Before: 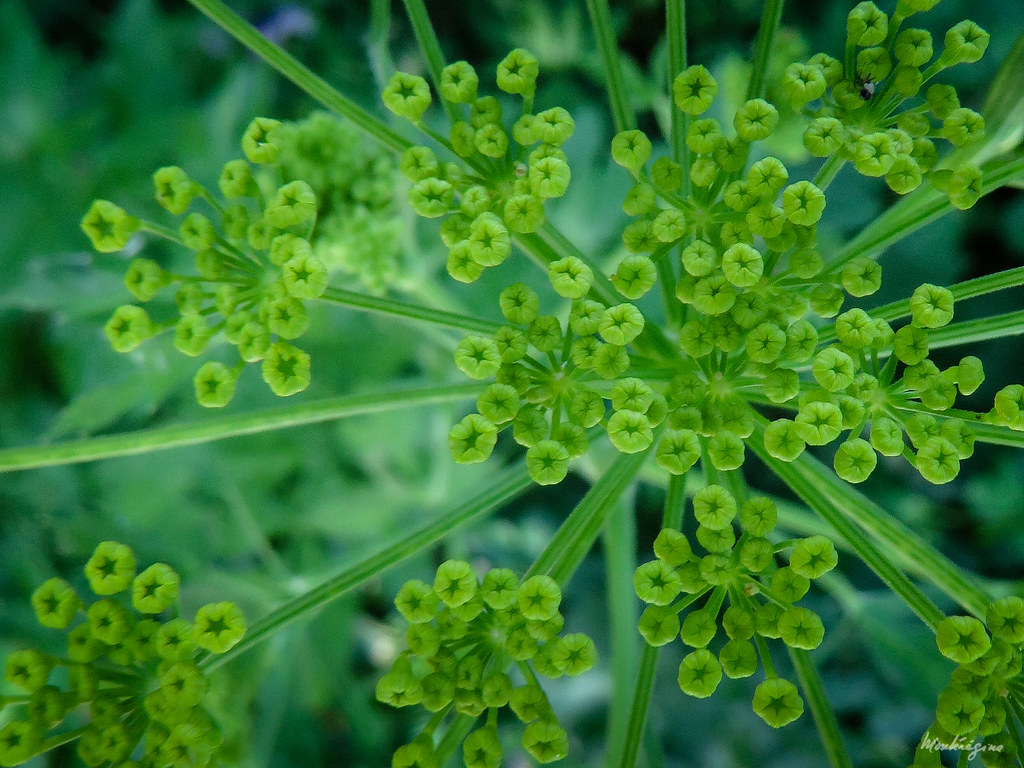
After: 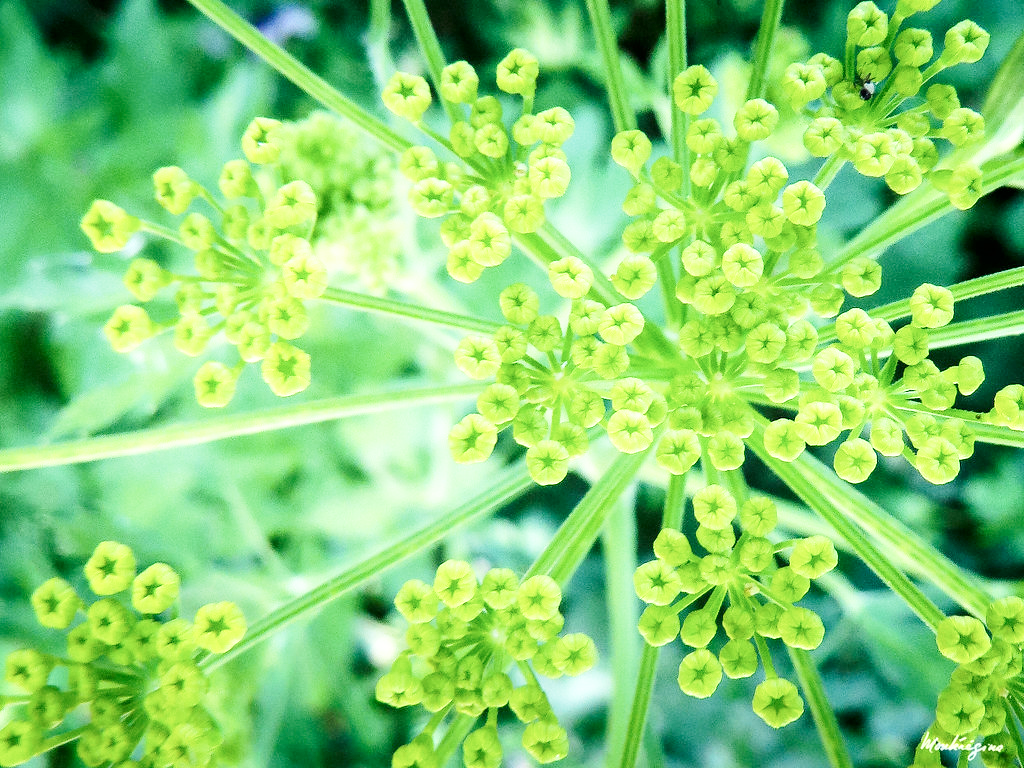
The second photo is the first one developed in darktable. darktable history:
base curve: curves: ch0 [(0, 0) (0.005, 0.002) (0.15, 0.3) (0.4, 0.7) (0.75, 0.95) (1, 1)], preserve colors none
contrast brightness saturation: contrast 0.113, saturation -0.159
exposure: exposure 1.056 EV, compensate highlight preservation false
